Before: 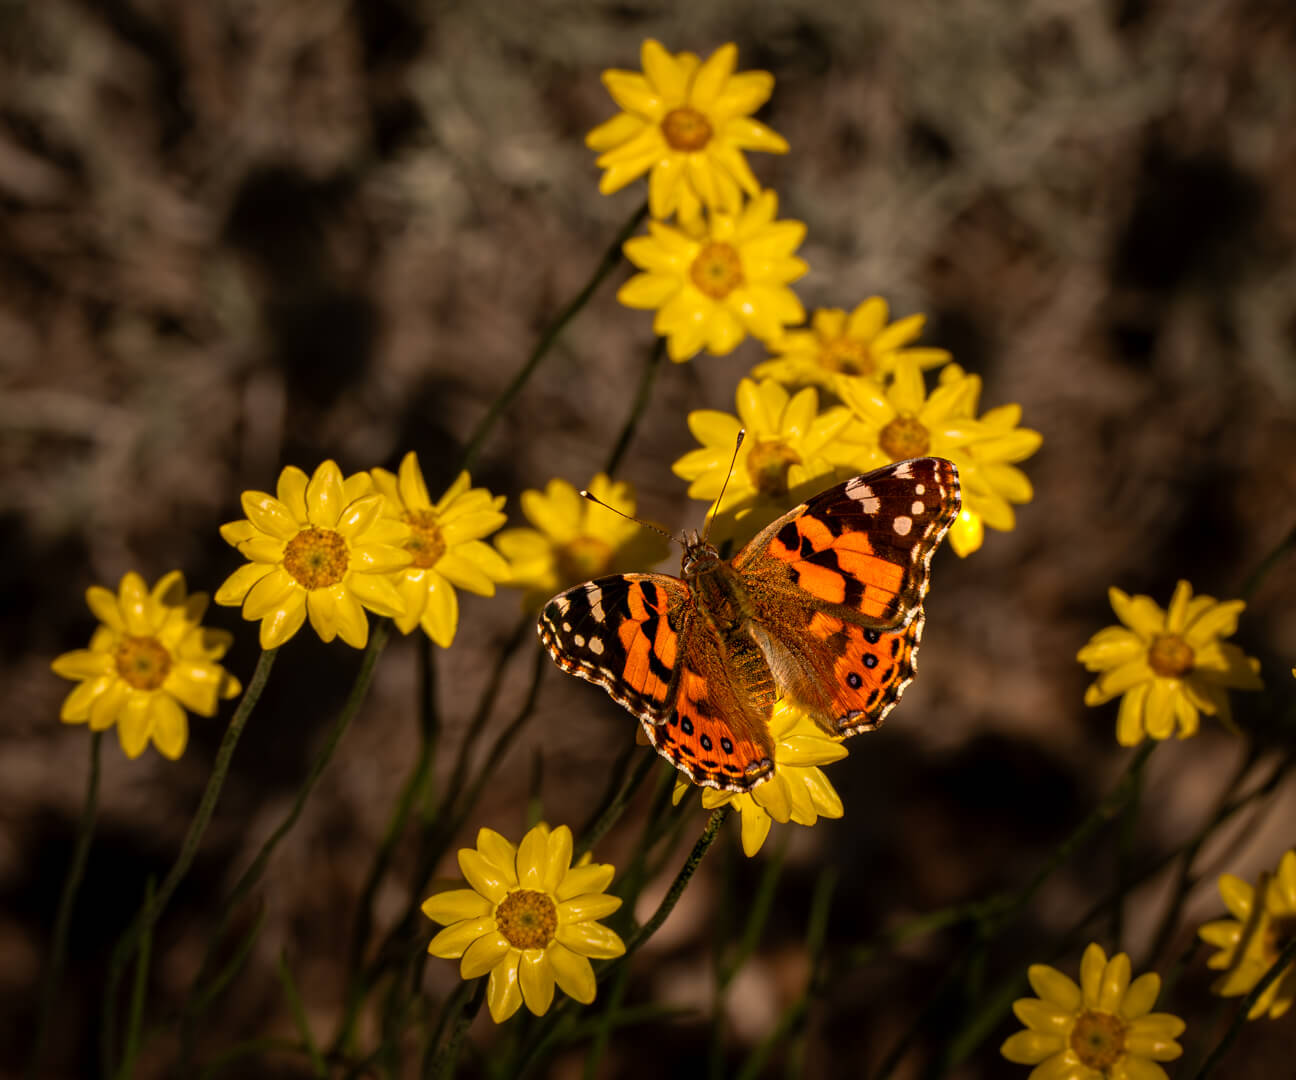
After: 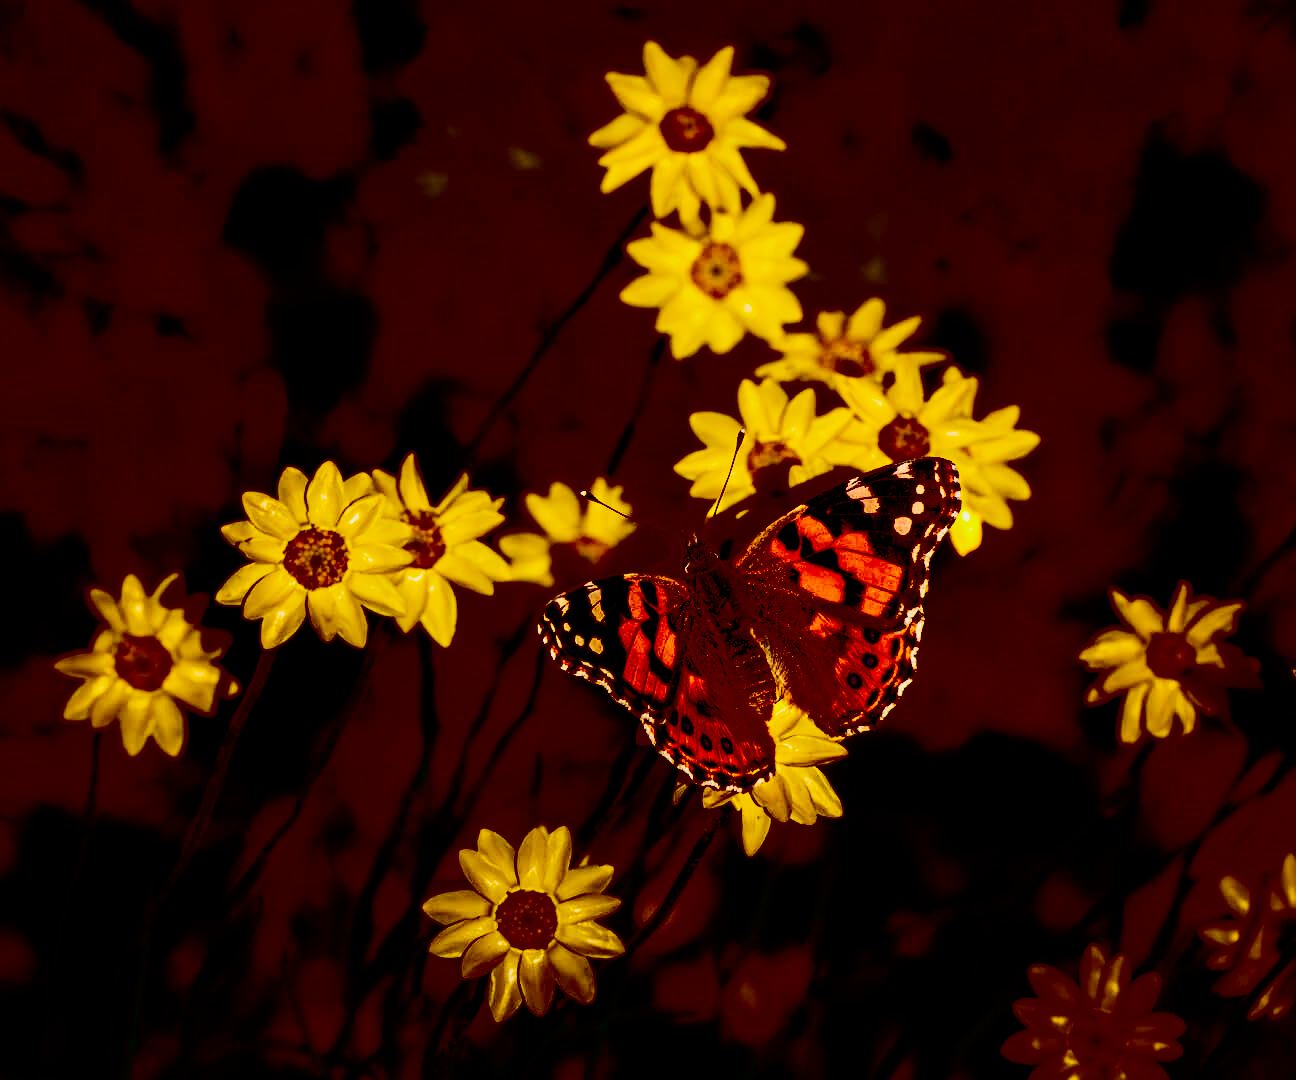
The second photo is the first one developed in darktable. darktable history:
filmic rgb: black relative exposure -7.65 EV, white relative exposure 4.56 EV, hardness 3.61, add noise in highlights 0, preserve chrominance no, color science v3 (2019), use custom middle-gray values true, contrast in highlights soft
color balance rgb: perceptual saturation grading › global saturation 20%, perceptual saturation grading › highlights -25.198%, perceptual saturation grading › shadows 24.306%, global vibrance 20%
contrast brightness saturation: contrast 0.751, brightness -0.99, saturation 0.98
exposure: compensate exposure bias true, compensate highlight preservation false
